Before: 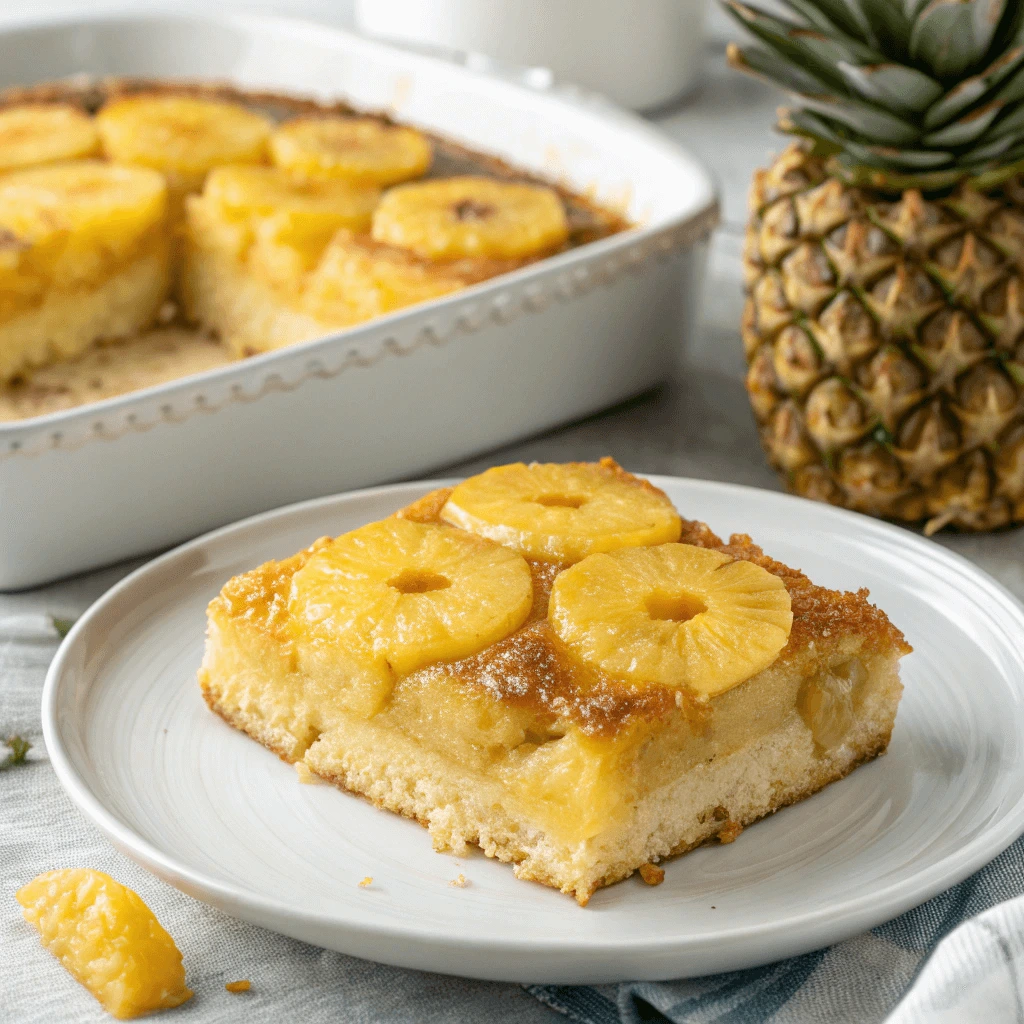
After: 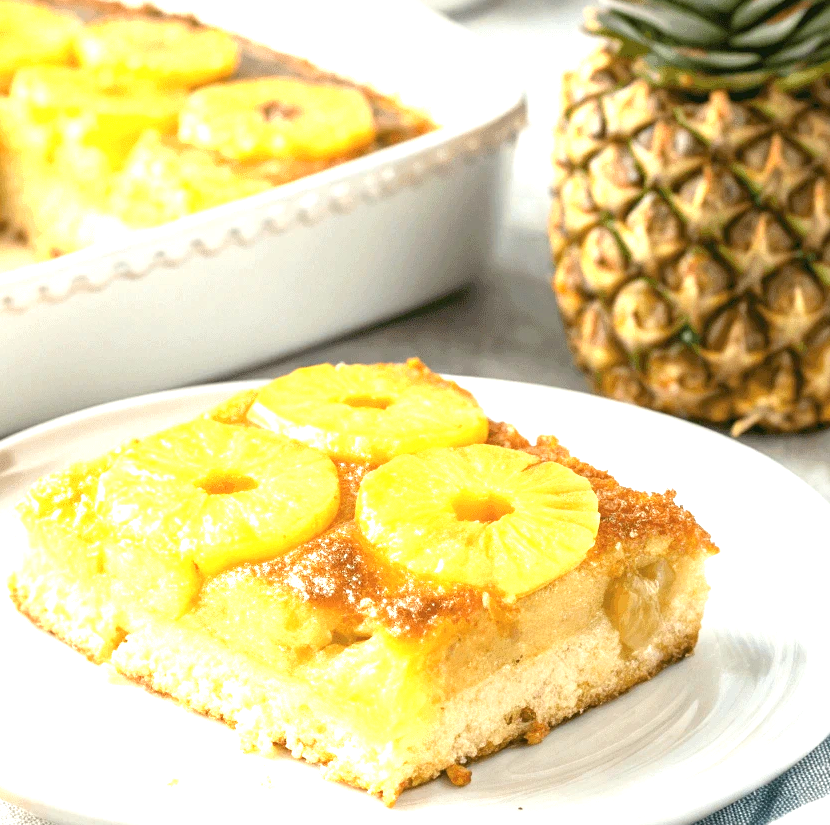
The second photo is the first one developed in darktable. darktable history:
crop: left 18.862%, top 9.721%, right 0%, bottom 9.648%
exposure: black level correction 0, exposure 1.389 EV, compensate exposure bias true, compensate highlight preservation false
